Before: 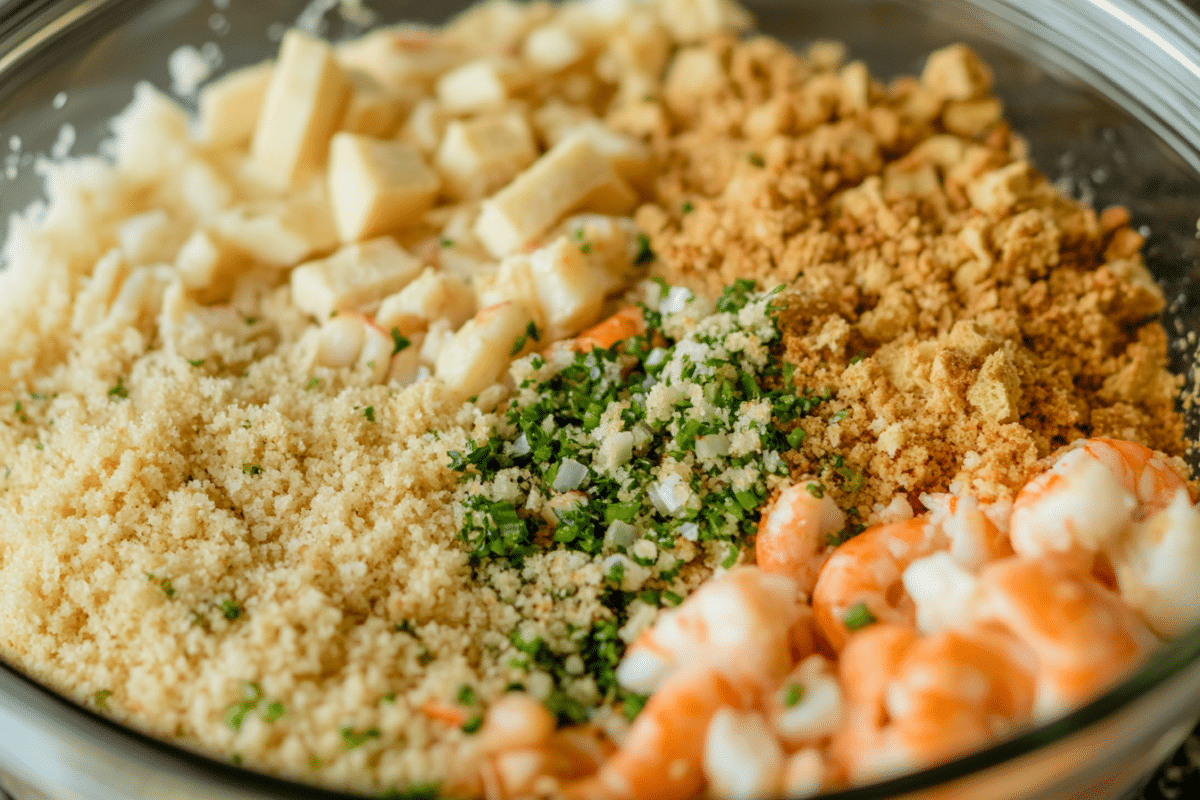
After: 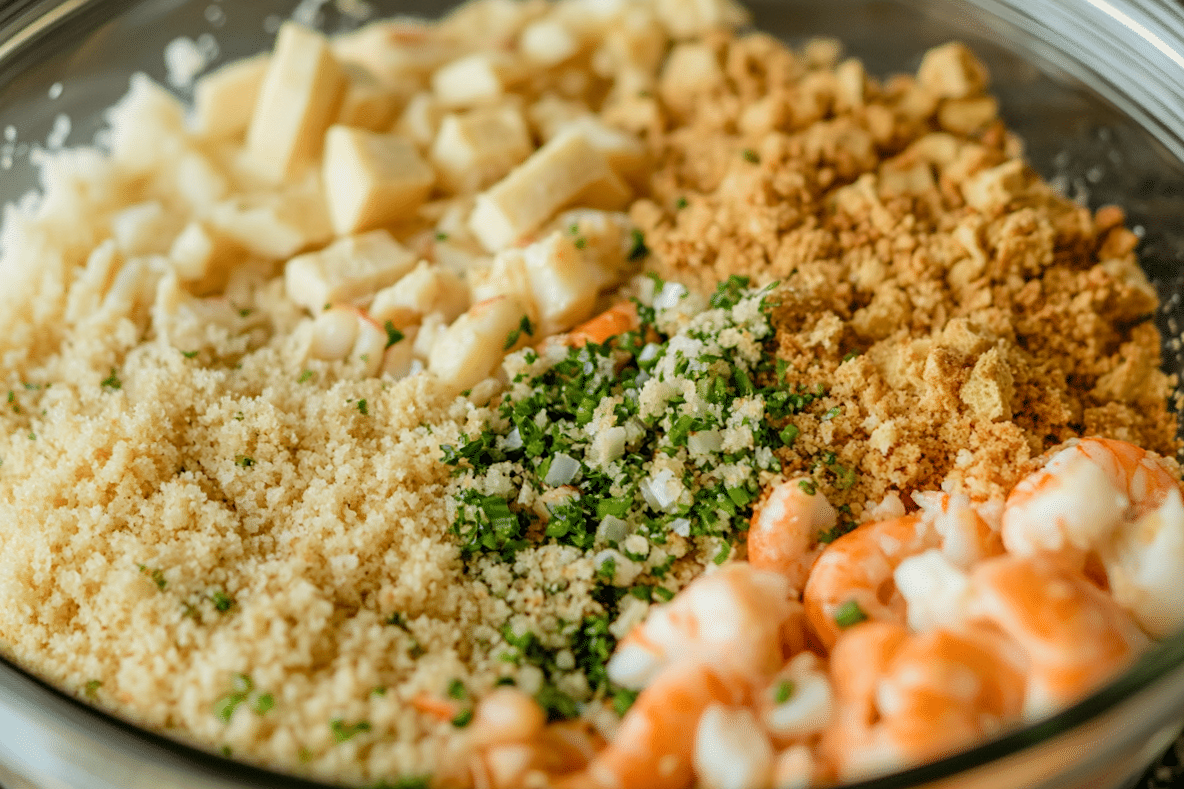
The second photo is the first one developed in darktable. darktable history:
sharpen: amount 0.2
crop and rotate: angle -0.5°
